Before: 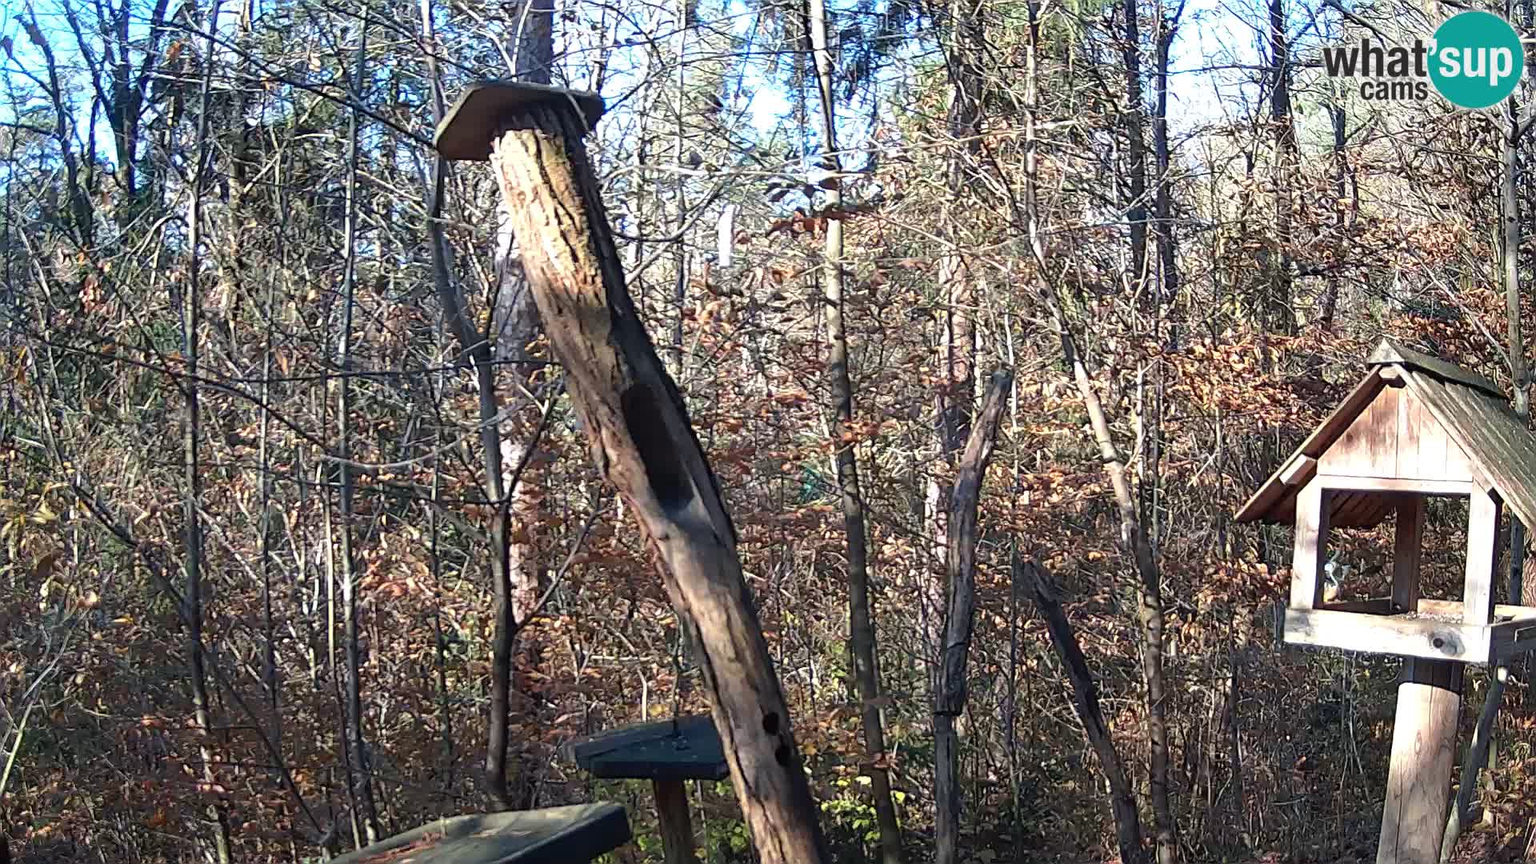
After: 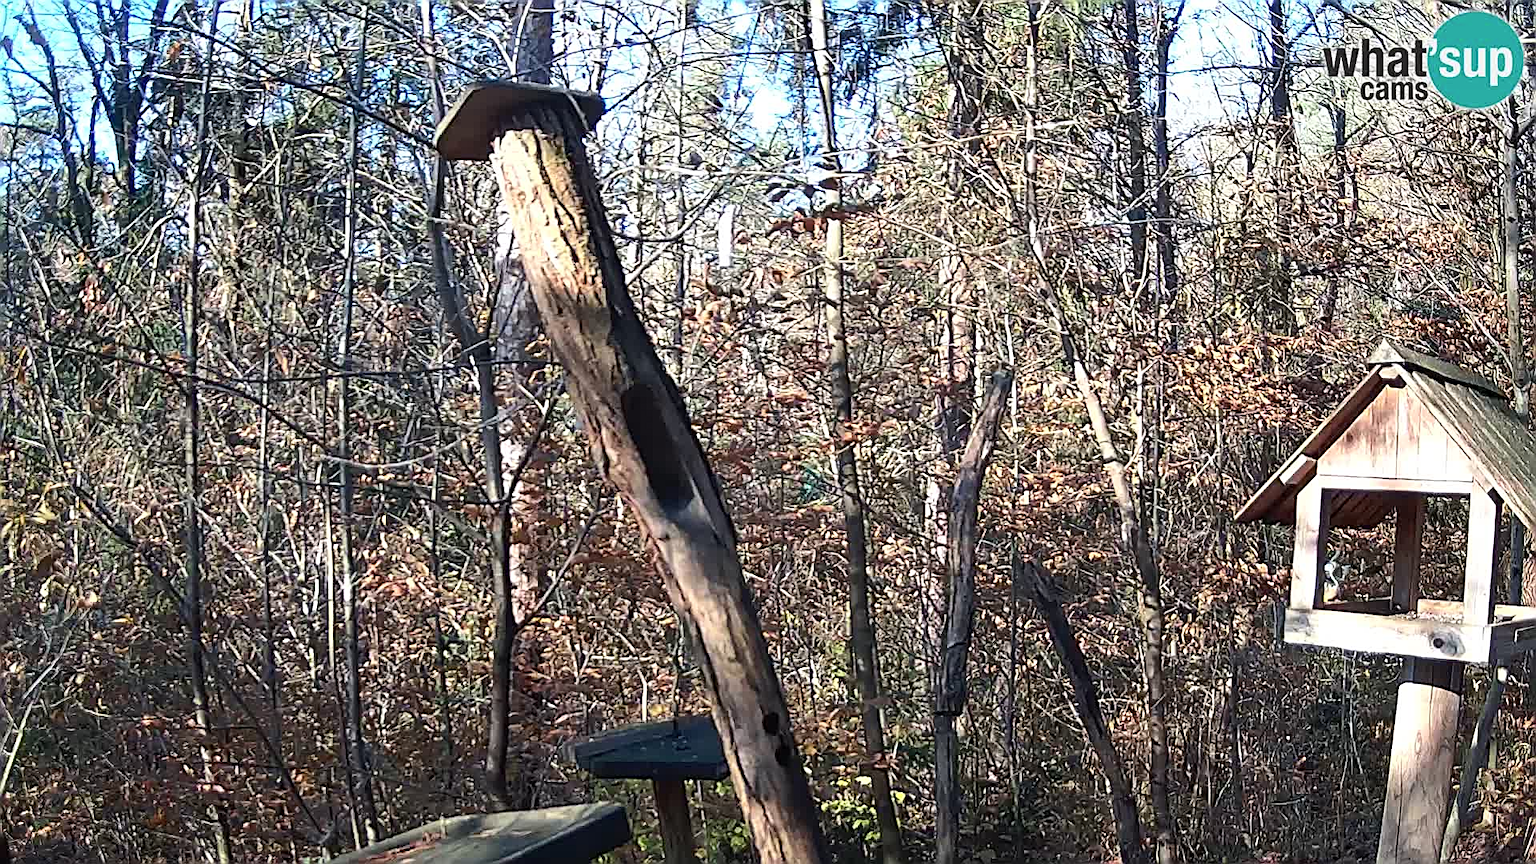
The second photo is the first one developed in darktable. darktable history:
sharpen: on, module defaults
contrast brightness saturation: contrast 0.15, brightness 0.05
